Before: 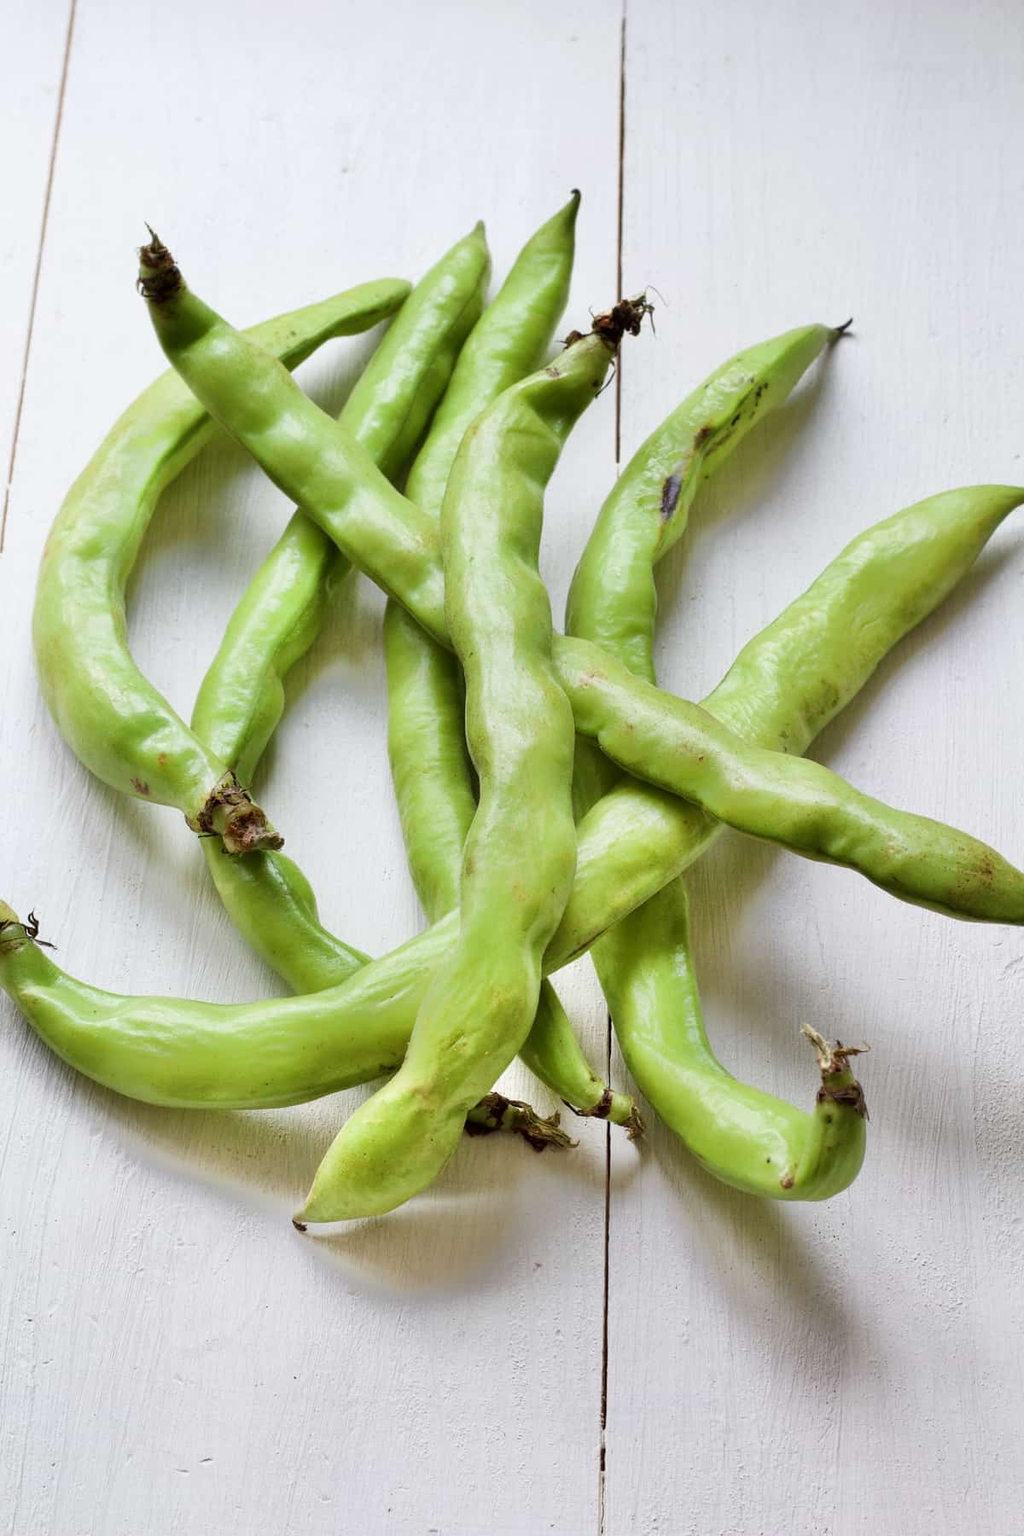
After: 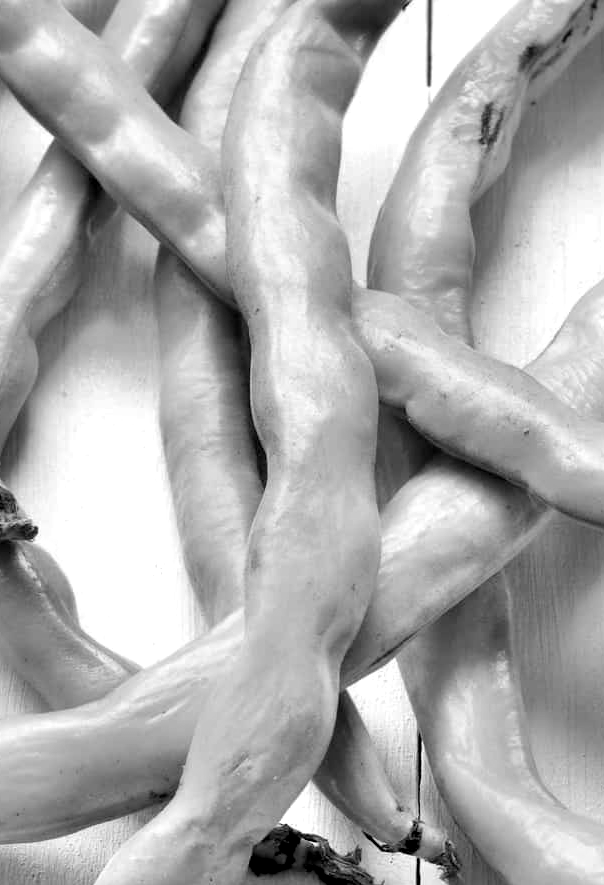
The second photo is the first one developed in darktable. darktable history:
color zones: curves: ch0 [(0, 0.613) (0.01, 0.613) (0.245, 0.448) (0.498, 0.529) (0.642, 0.665) (0.879, 0.777) (0.99, 0.613)]; ch1 [(0, 0) (0.143, 0) (0.286, 0) (0.429, 0) (0.571, 0) (0.714, 0) (0.857, 0)]
tone equalizer: -8 EV -0.407 EV, -7 EV -0.404 EV, -6 EV -0.326 EV, -5 EV -0.202 EV, -3 EV 0.222 EV, -2 EV 0.333 EV, -1 EV 0.413 EV, +0 EV 0.432 EV, mask exposure compensation -0.513 EV
exposure: black level correction 0.011, compensate highlight preservation false
crop: left 24.662%, top 25.349%, right 24.981%, bottom 25.453%
